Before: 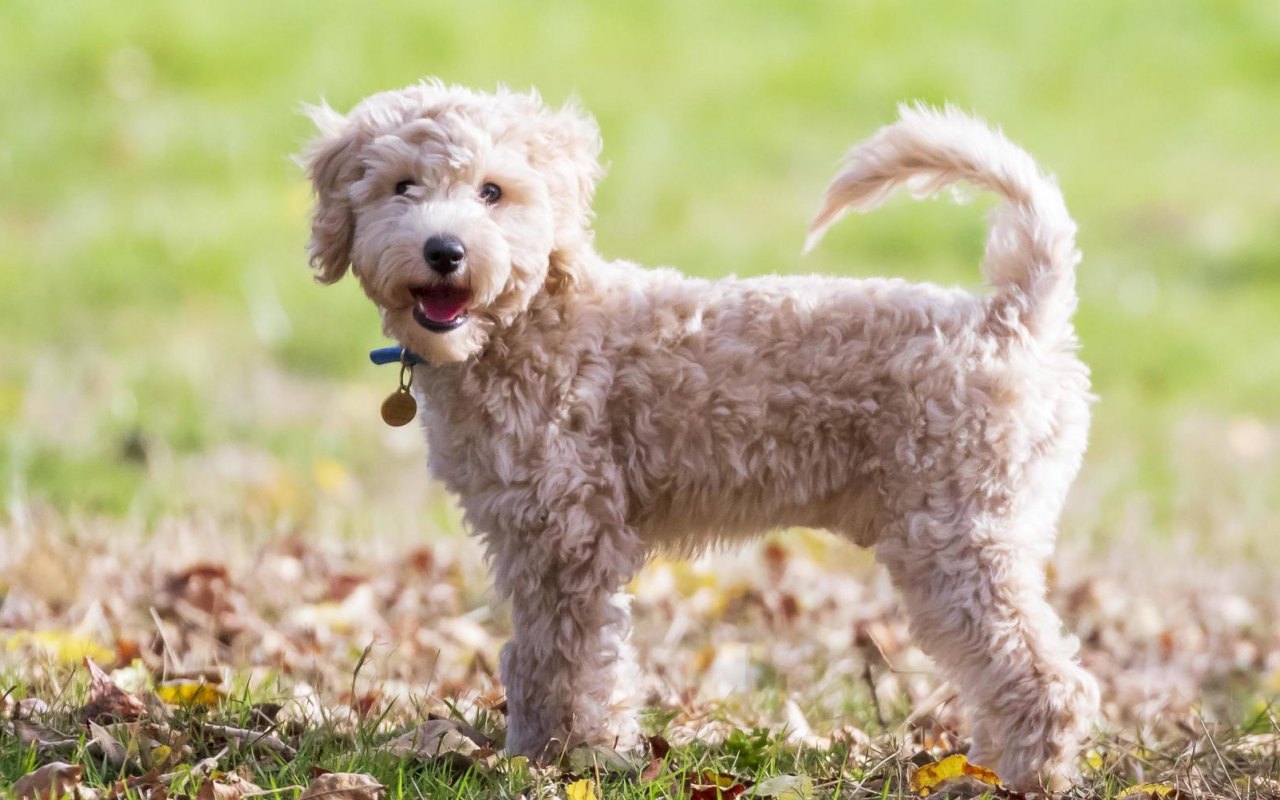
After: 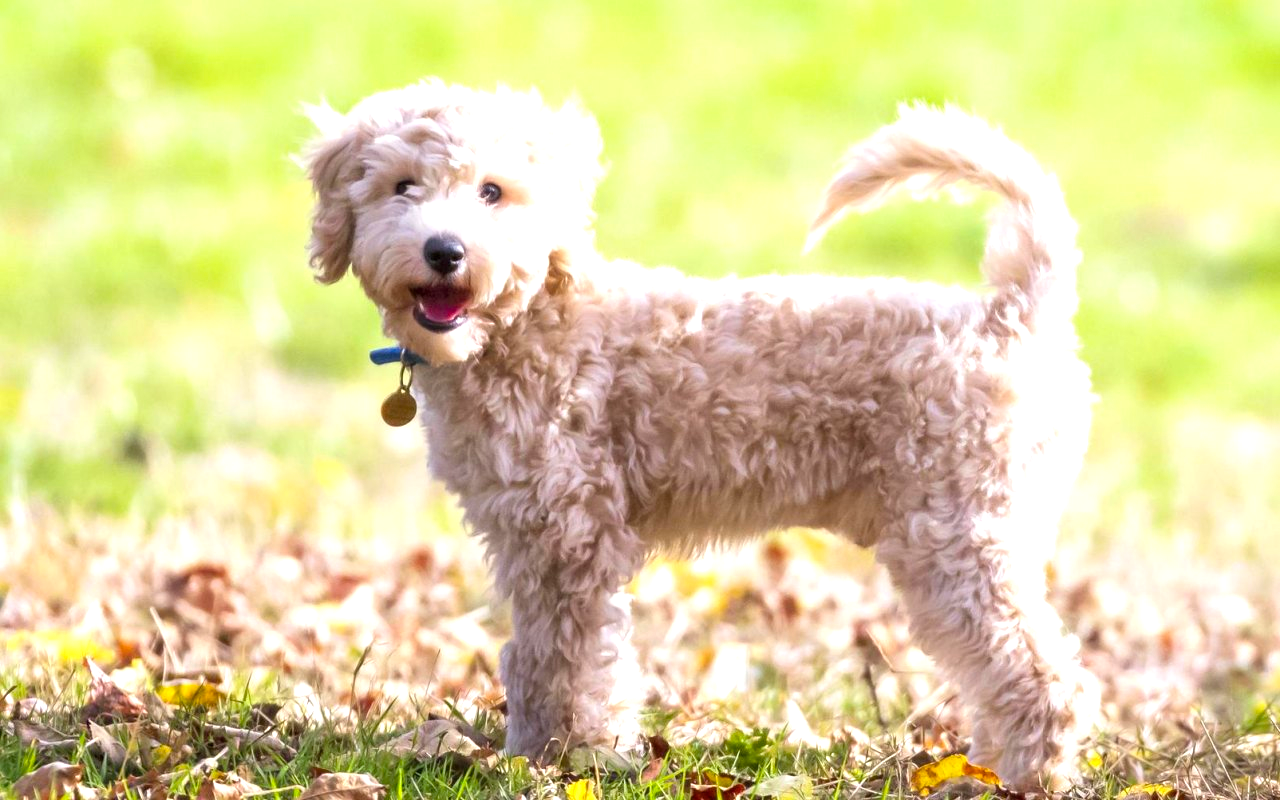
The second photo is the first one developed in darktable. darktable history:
color balance rgb: perceptual saturation grading › global saturation 19.524%
exposure: black level correction 0, exposure 0.694 EV, compensate highlight preservation false
